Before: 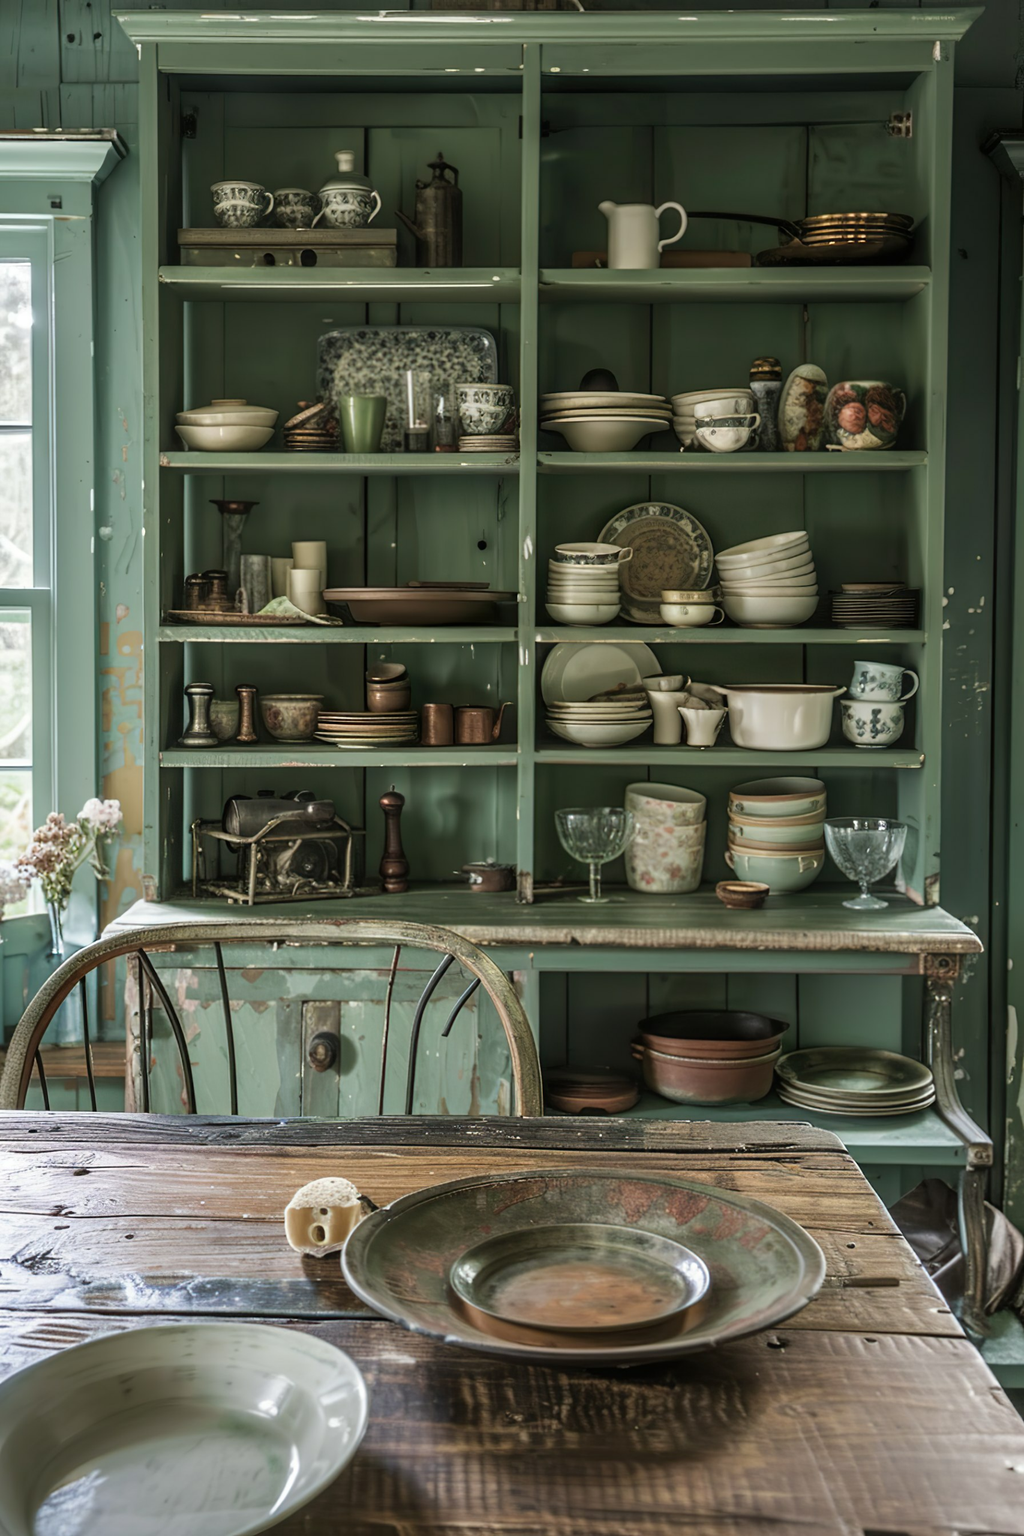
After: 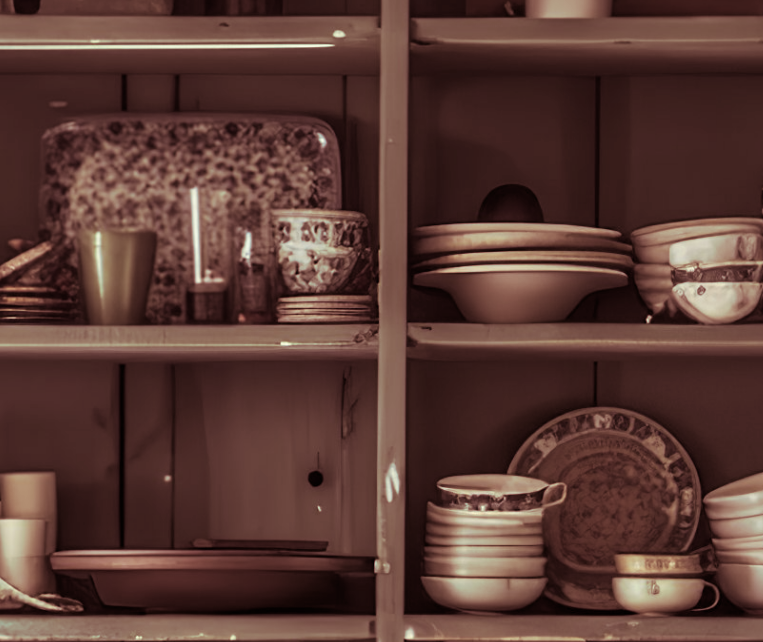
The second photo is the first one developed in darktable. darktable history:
split-toning: compress 20%
vibrance: vibrance 10%
crop: left 28.64%, top 16.832%, right 26.637%, bottom 58.055%
